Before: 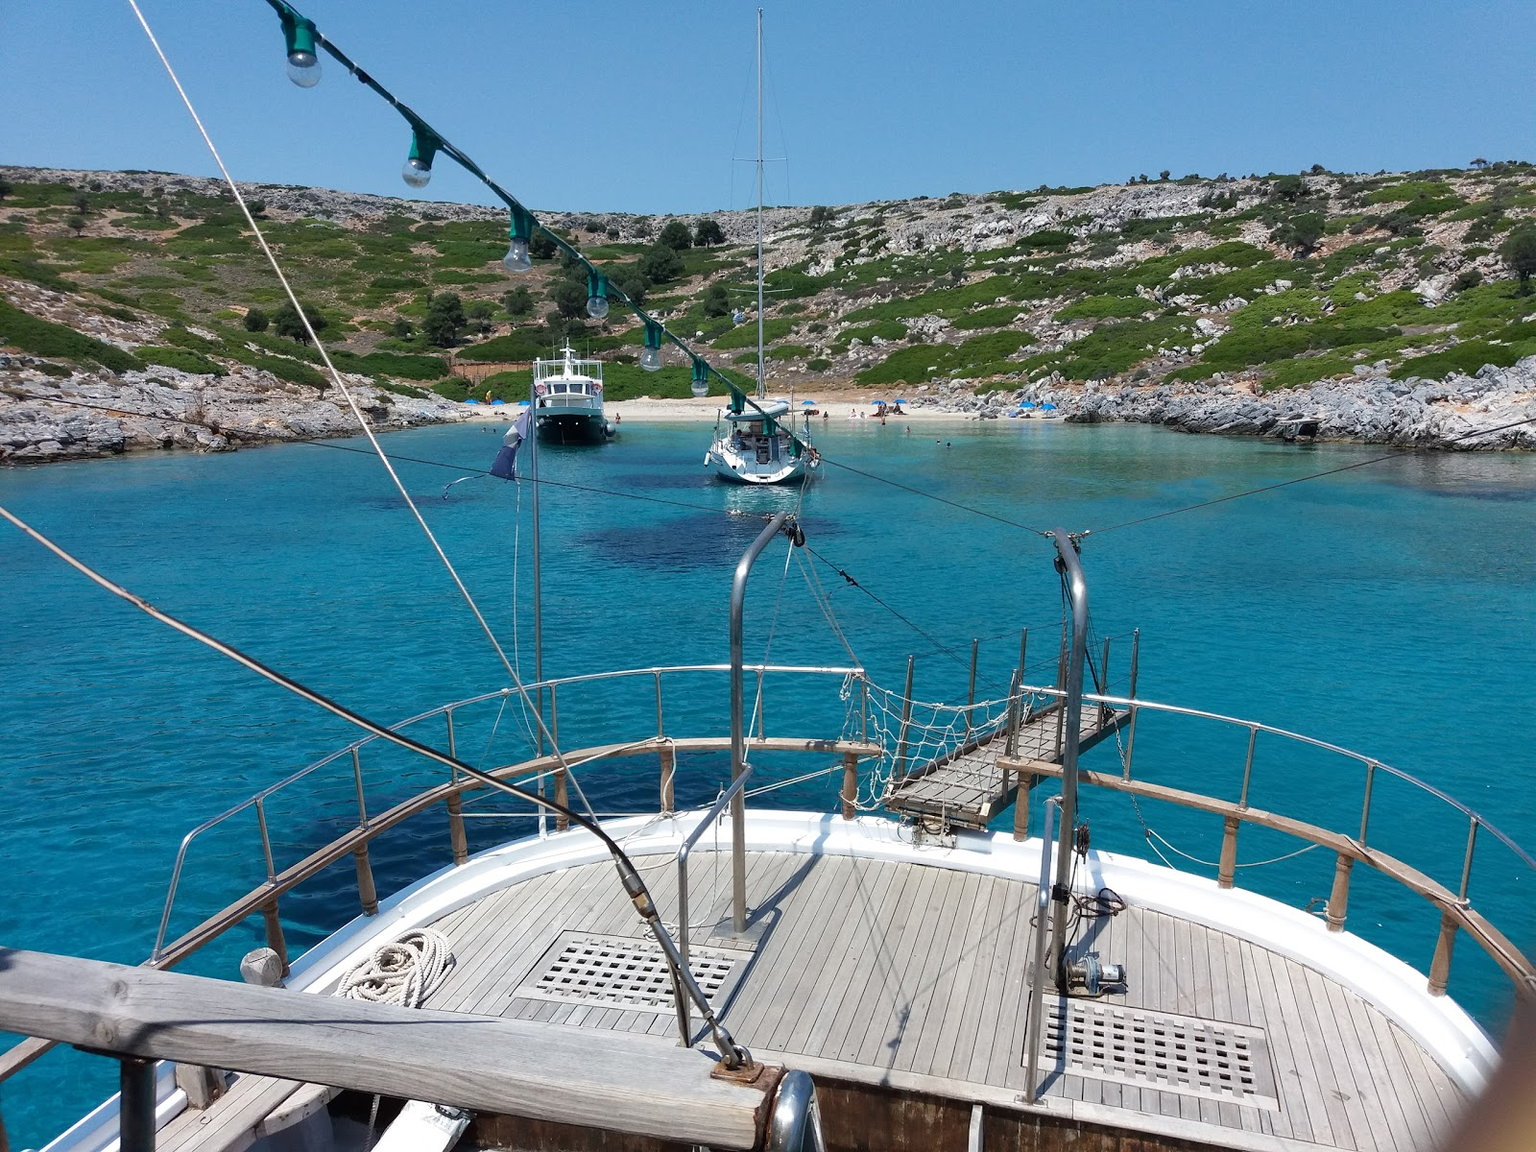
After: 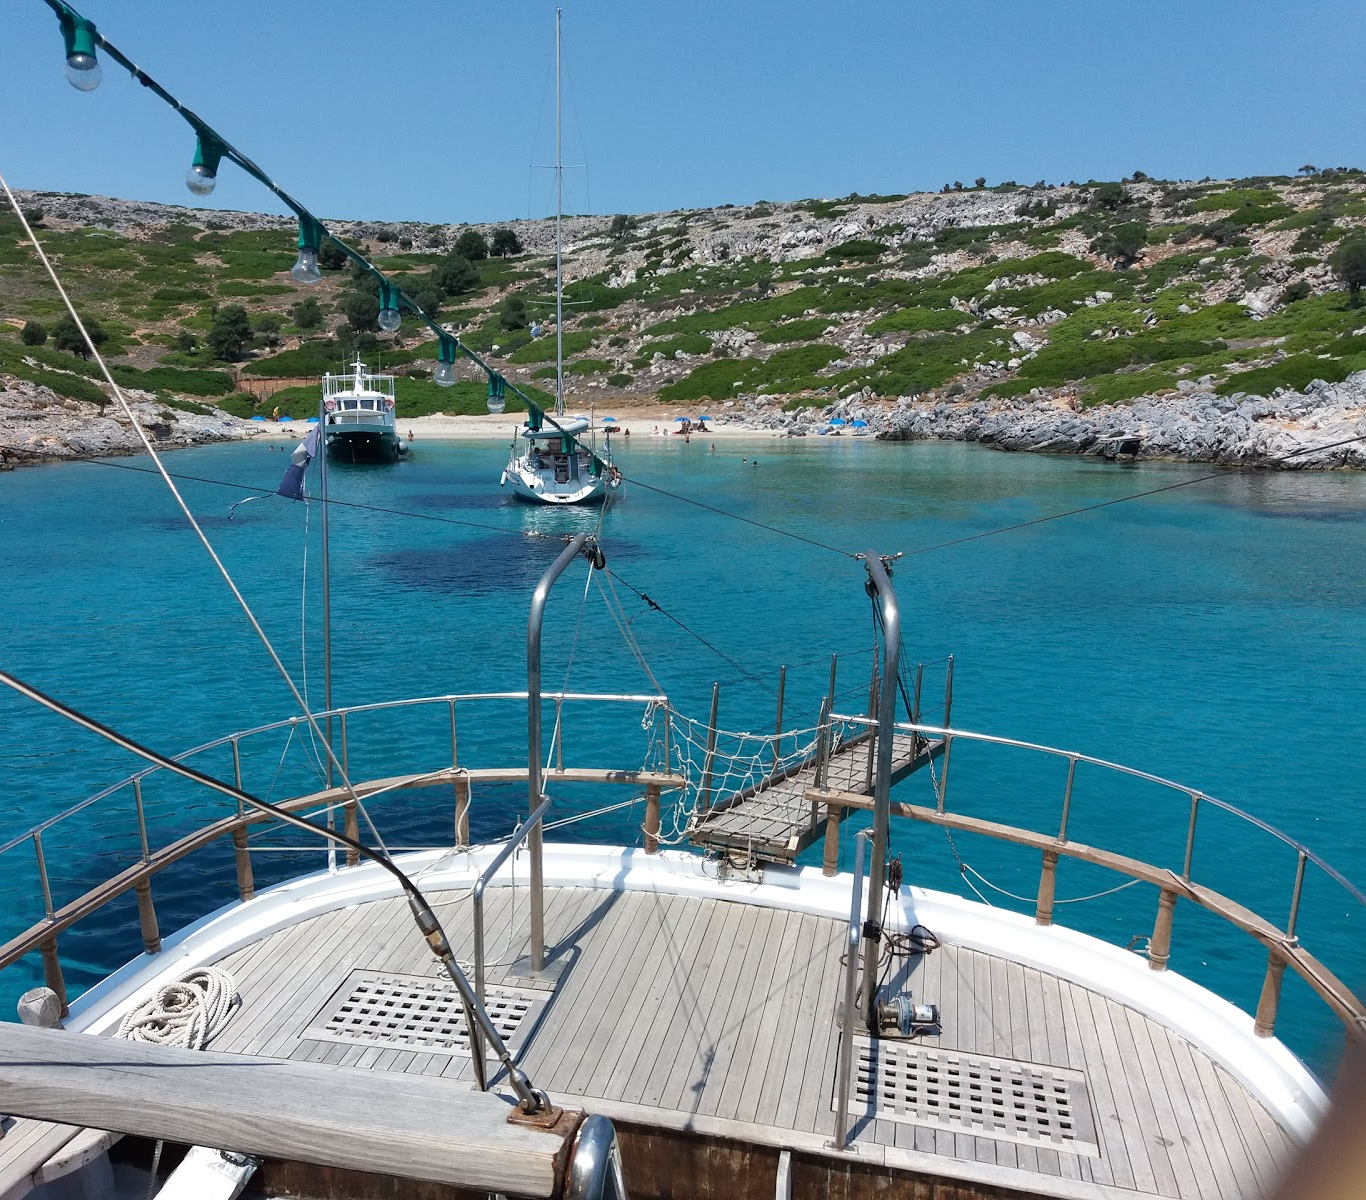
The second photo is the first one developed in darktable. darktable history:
exposure: compensate highlight preservation false
crop and rotate: left 14.584%
